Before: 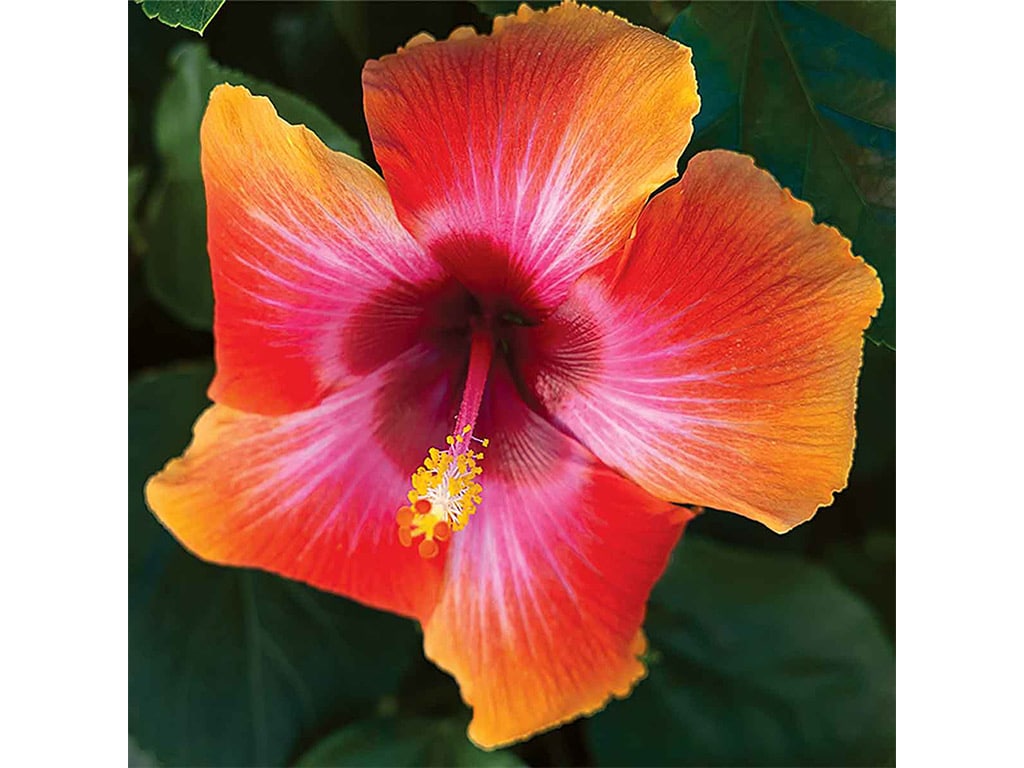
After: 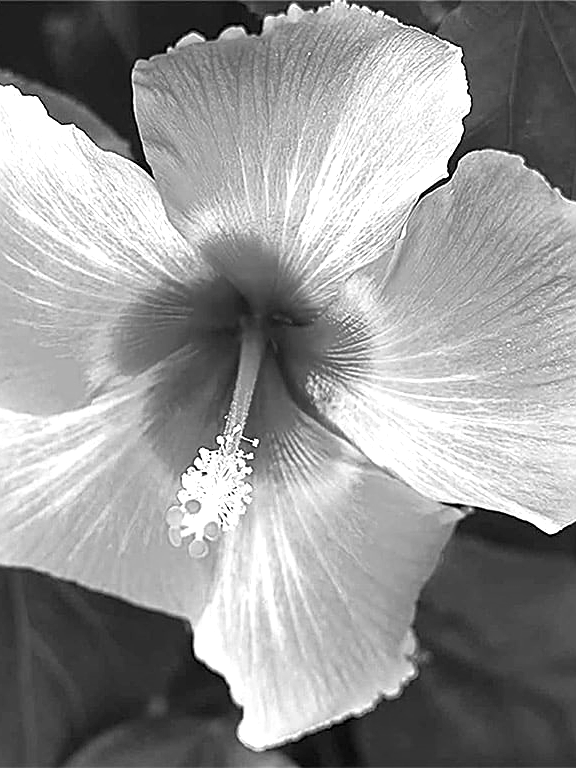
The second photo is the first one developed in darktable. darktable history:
exposure: black level correction 0, exposure 1.2 EV, compensate exposure bias true, compensate highlight preservation false
monochrome: a 32, b 64, size 2.3, highlights 1
crop and rotate: left 22.516%, right 21.234%
sharpen: on, module defaults
